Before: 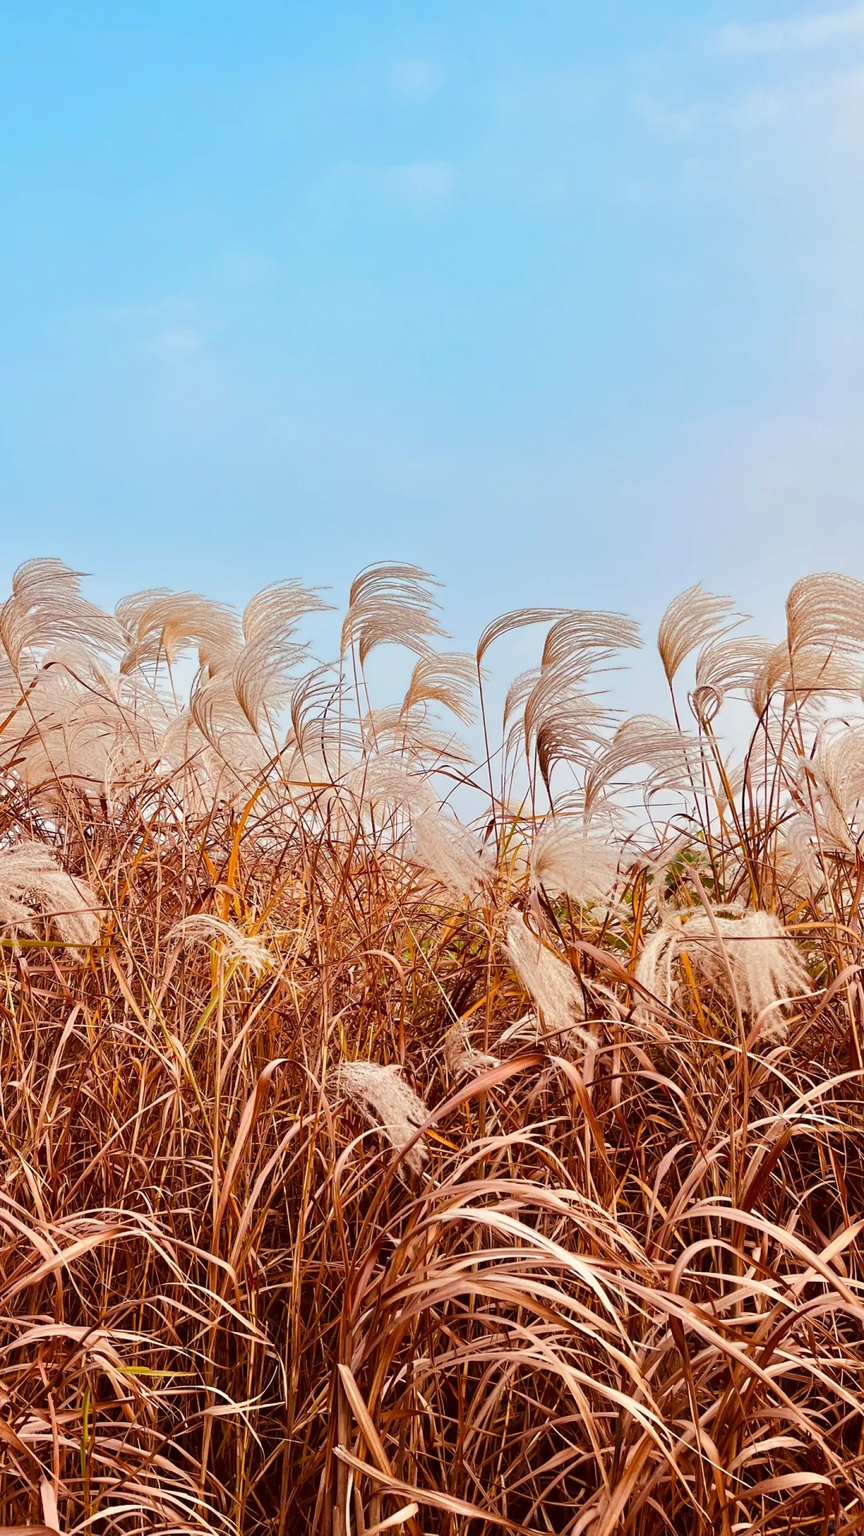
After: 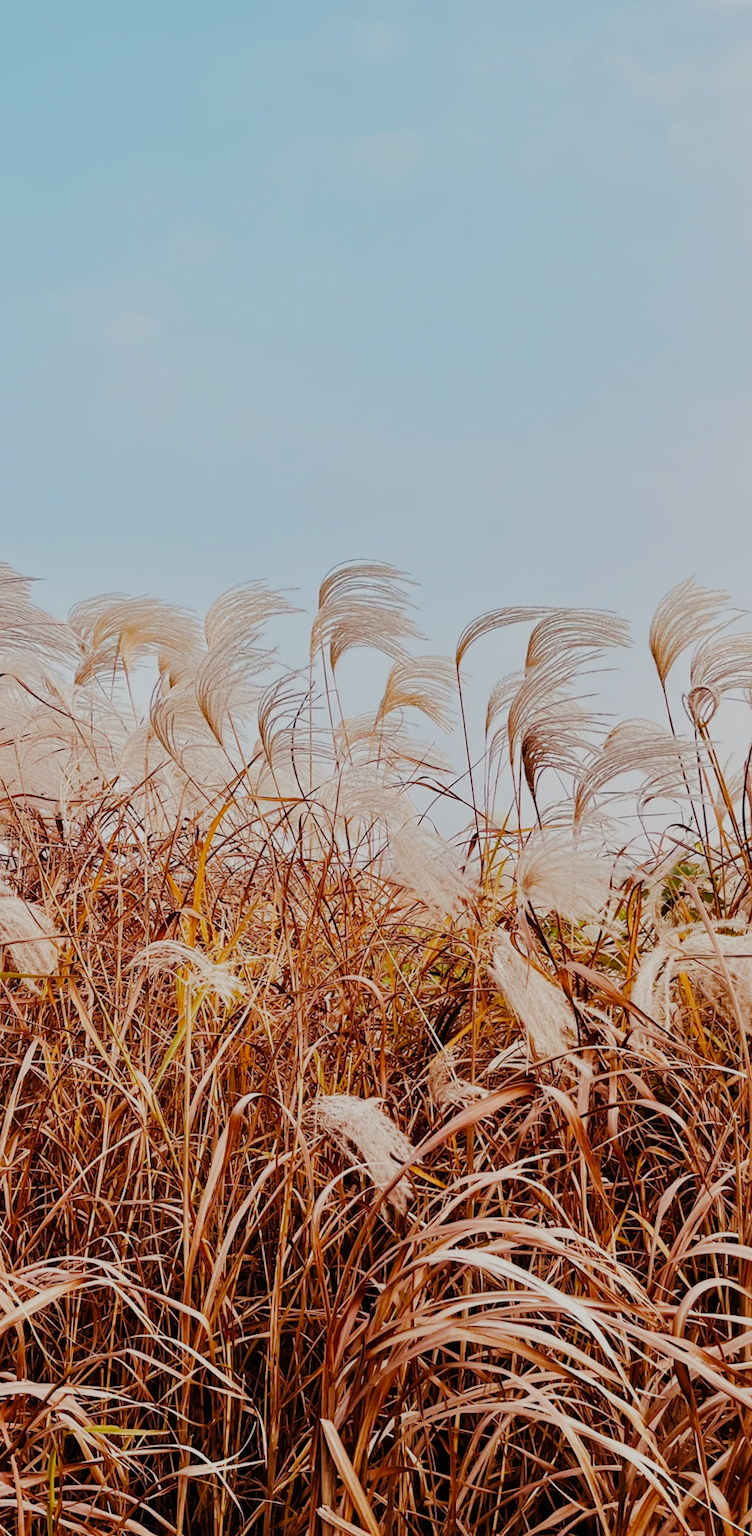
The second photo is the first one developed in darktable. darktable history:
crop and rotate: angle 1.01°, left 4.327%, top 1.094%, right 11.669%, bottom 2.49%
filmic rgb: black relative exposure -7.65 EV, white relative exposure 4.56 EV, hardness 3.61, preserve chrominance no, color science v5 (2021), contrast in shadows safe, contrast in highlights safe
